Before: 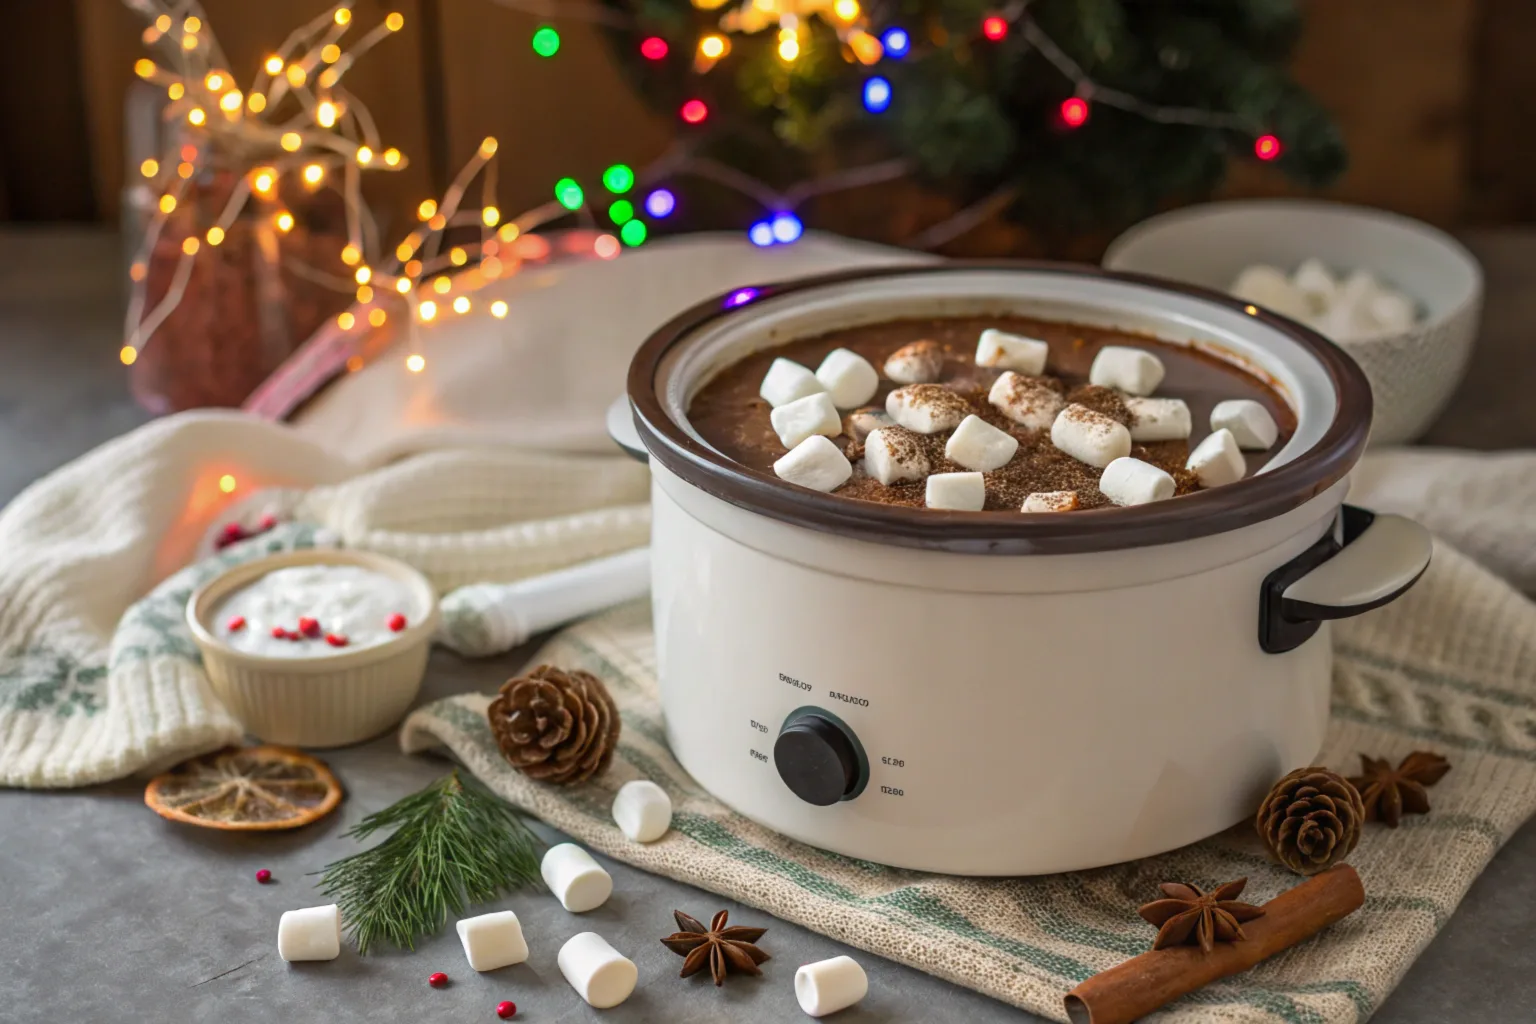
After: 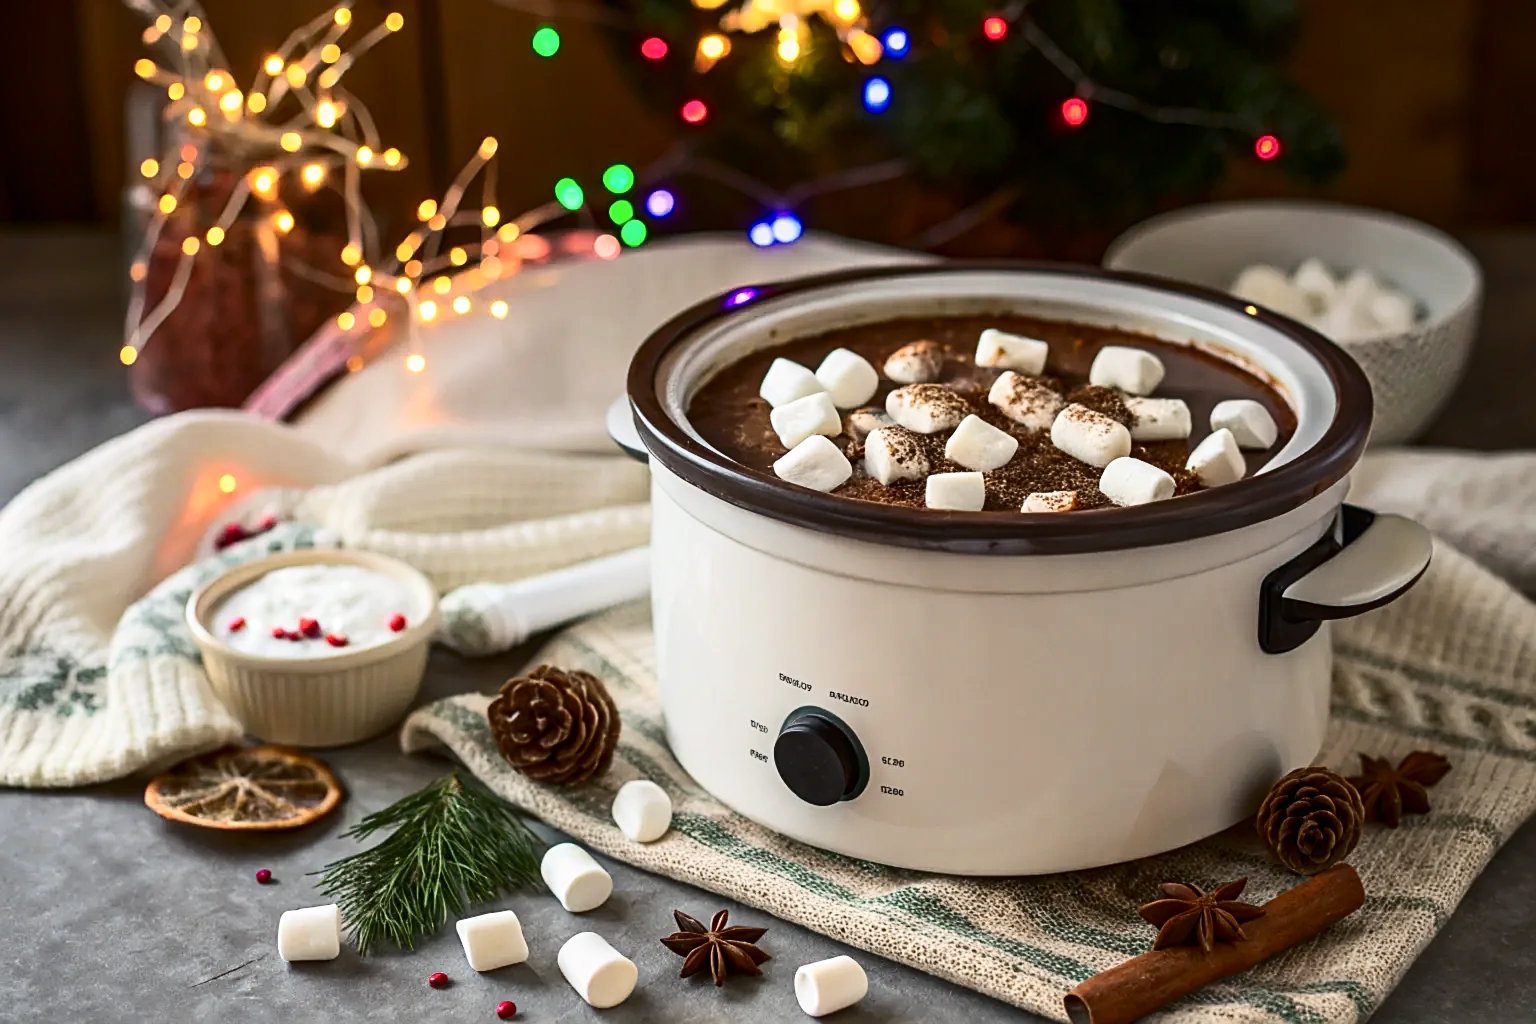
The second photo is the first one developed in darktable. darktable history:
sharpen: on, module defaults
contrast brightness saturation: contrast 0.289
